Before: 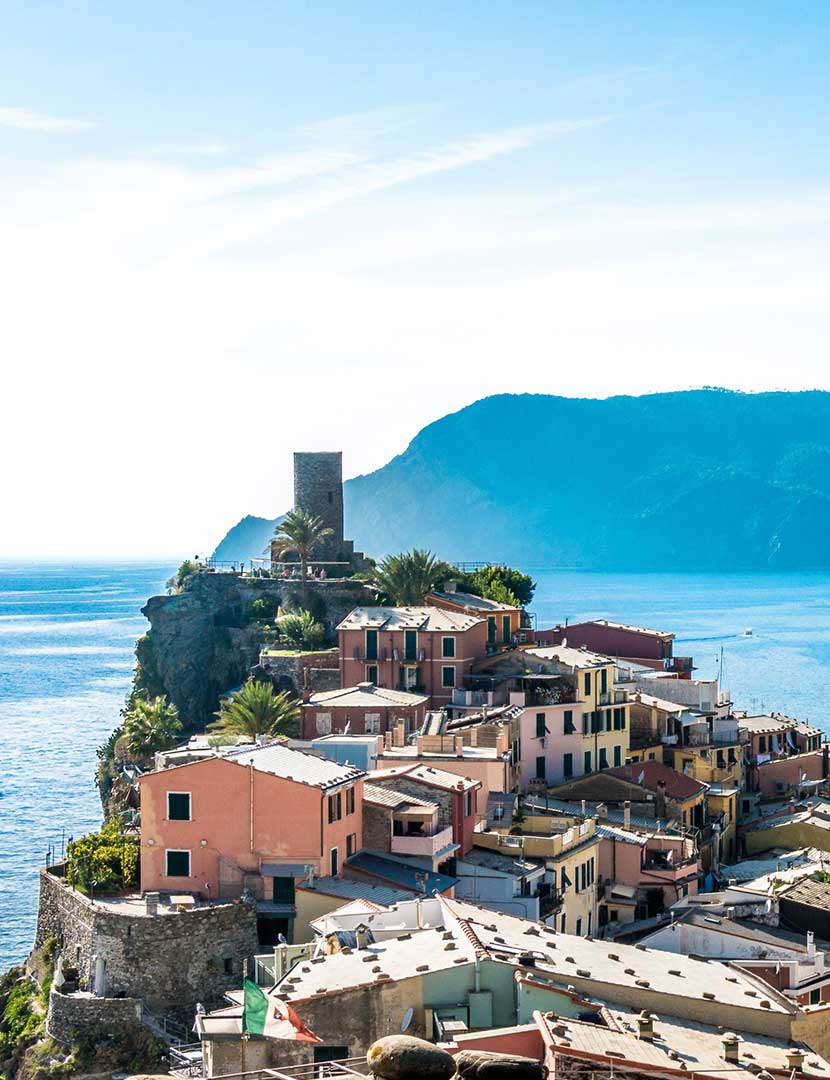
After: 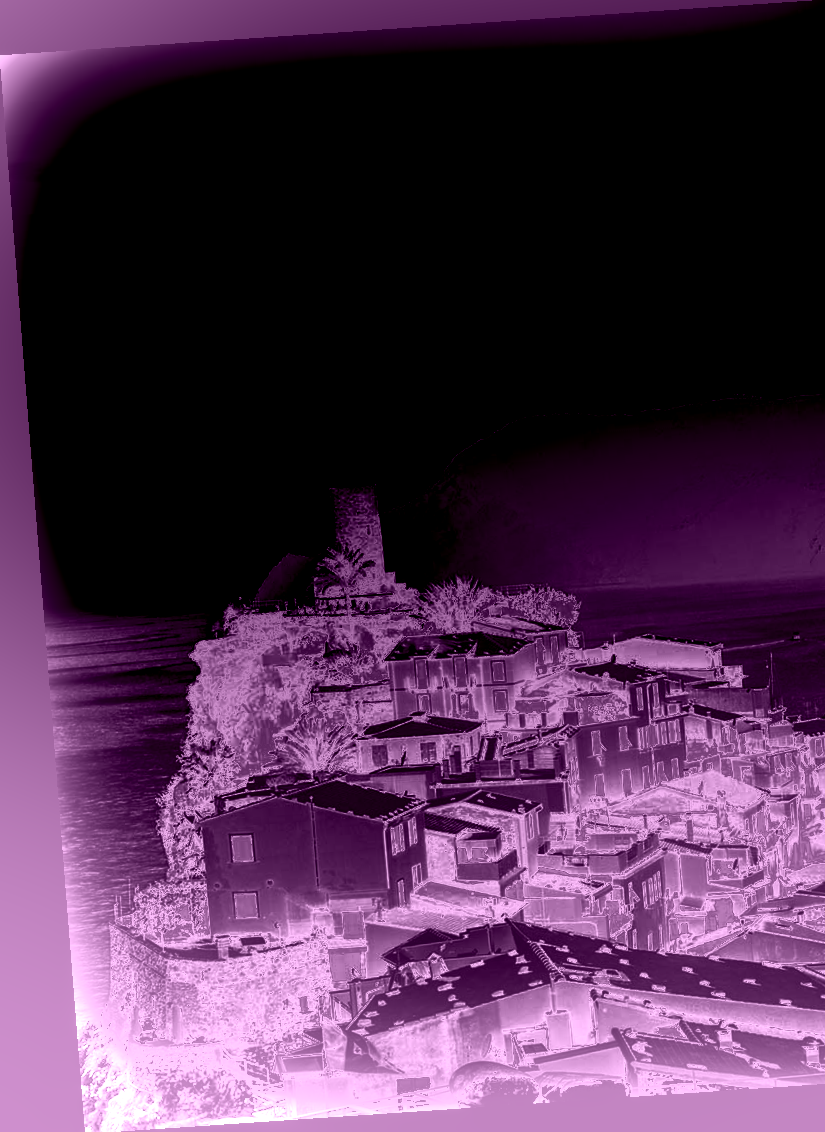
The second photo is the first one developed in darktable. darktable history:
local contrast: detail 110%
shadows and highlights: soften with gaussian
white balance: red 8, blue 8
rotate and perspective: rotation -4.2°, shear 0.006, automatic cropping off
colorize: hue 331.2°, saturation 75%, source mix 30.28%, lightness 70.52%, version 1
crop: right 9.509%, bottom 0.031%
color contrast: green-magenta contrast 0.81
